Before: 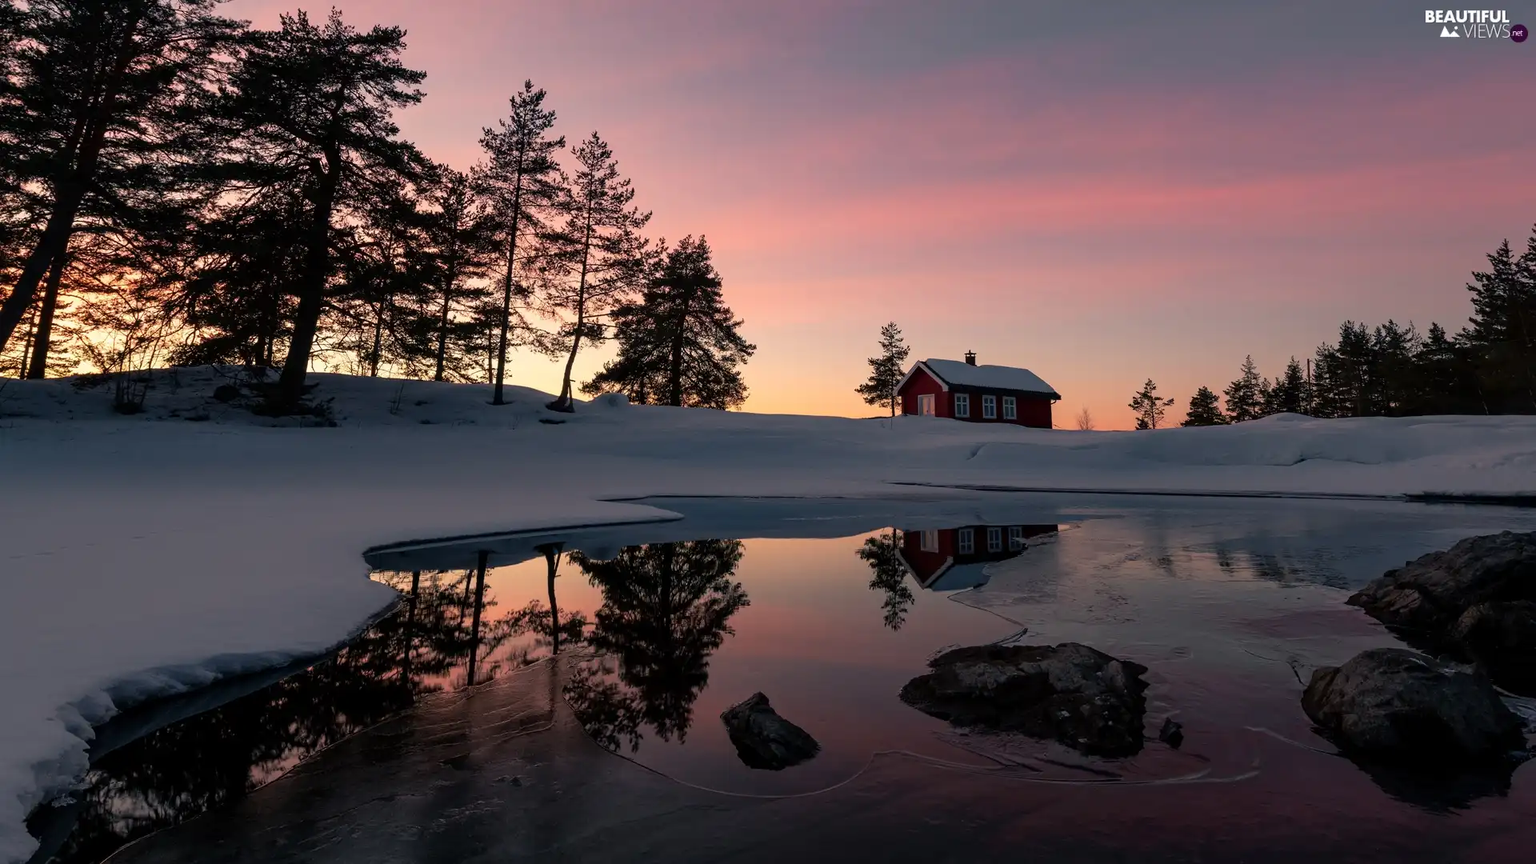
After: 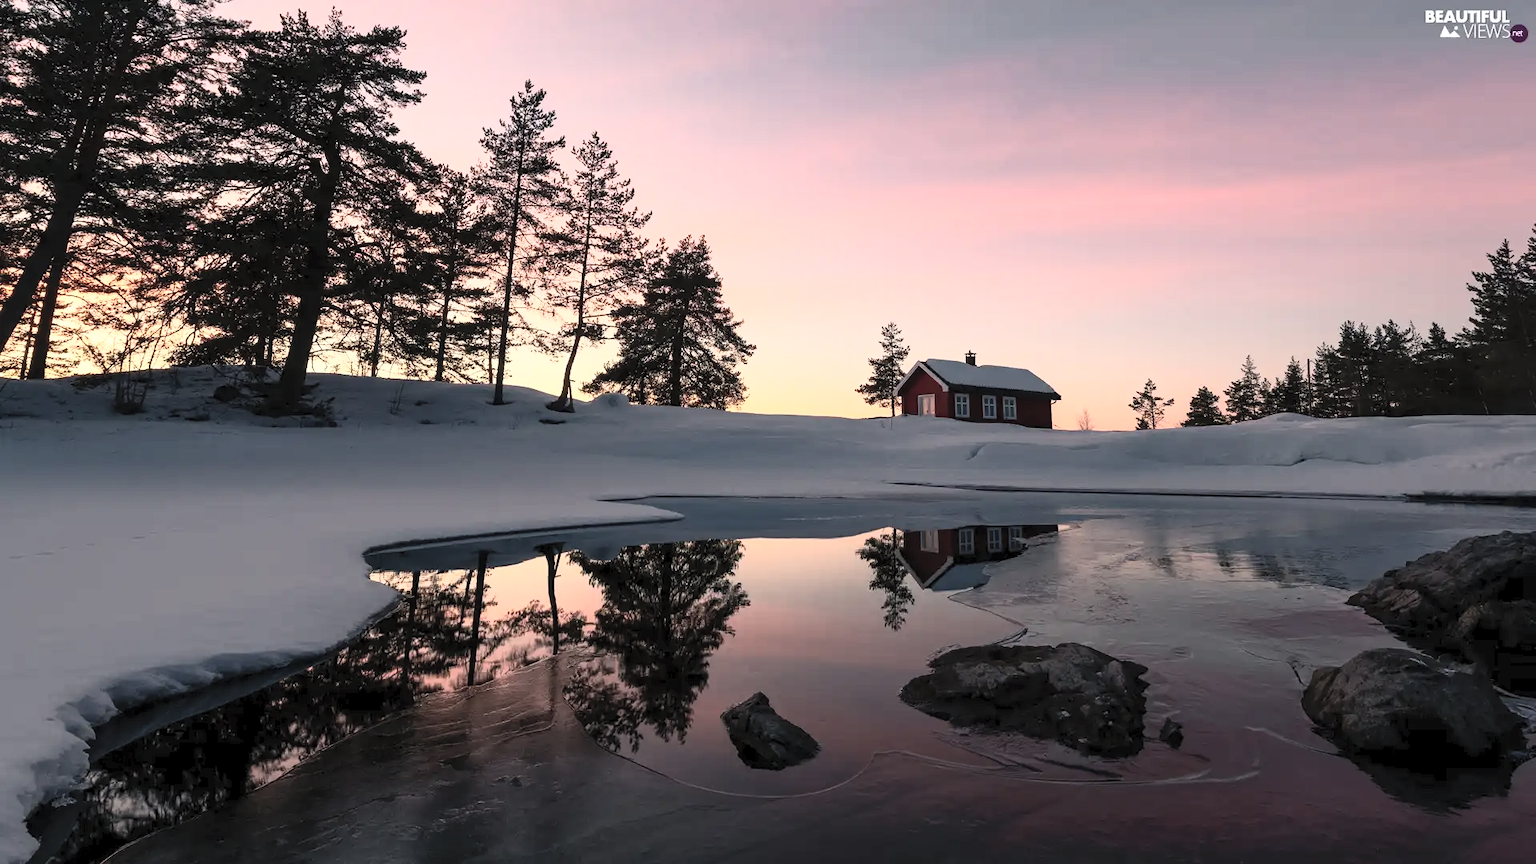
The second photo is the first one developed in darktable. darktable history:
contrast brightness saturation: contrast 0.415, brightness 0.557, saturation -0.204
